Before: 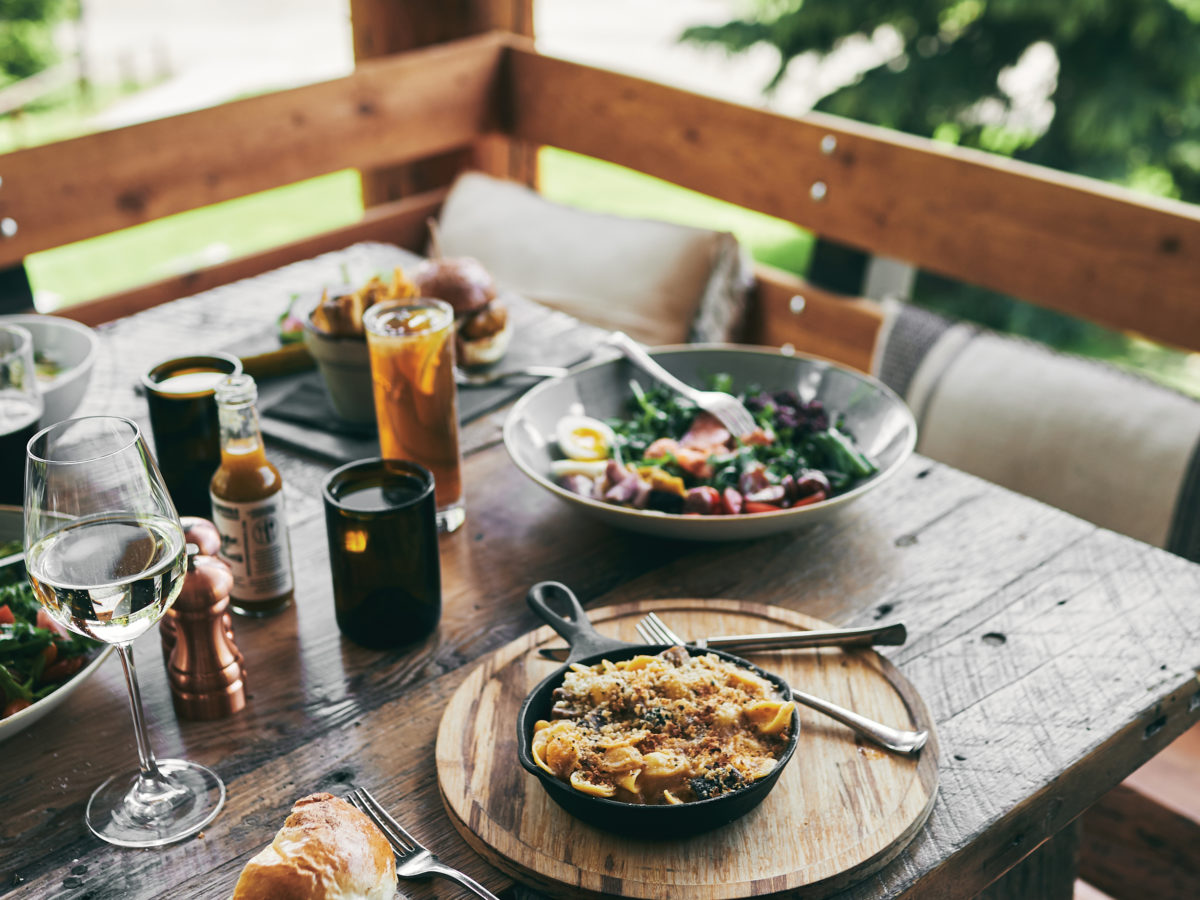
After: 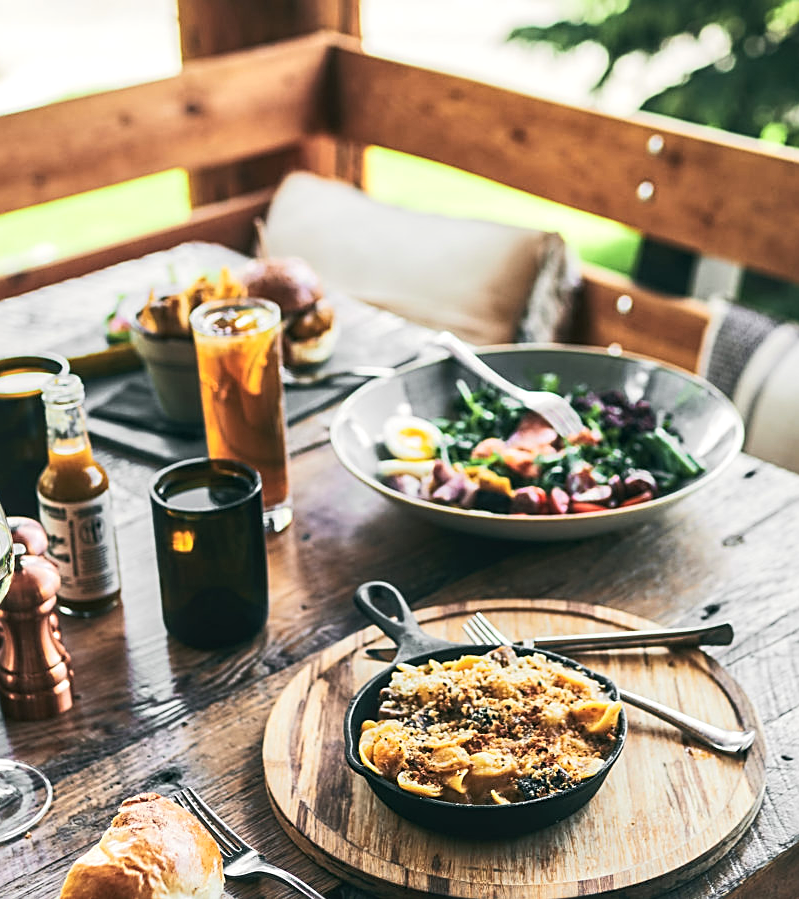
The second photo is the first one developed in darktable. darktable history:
sharpen: on, module defaults
crop and rotate: left 14.482%, right 18.892%
local contrast: on, module defaults
tone equalizer: -8 EV 0.021 EV, -7 EV -0.006 EV, -6 EV 0.042 EV, -5 EV 0.045 EV, -4 EV 0.268 EV, -3 EV 0.658 EV, -2 EV 0.592 EV, -1 EV 0.179 EV, +0 EV 0.021 EV, edges refinement/feathering 500, mask exposure compensation -1.57 EV, preserve details no
